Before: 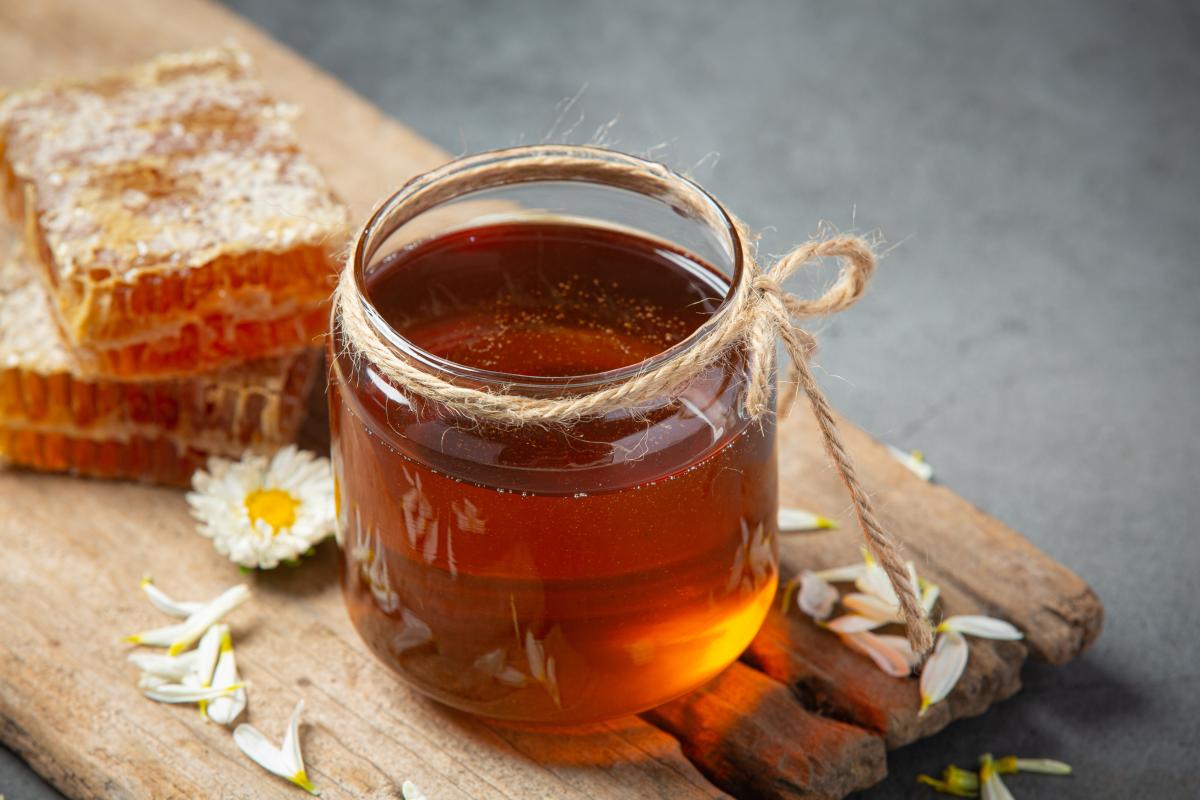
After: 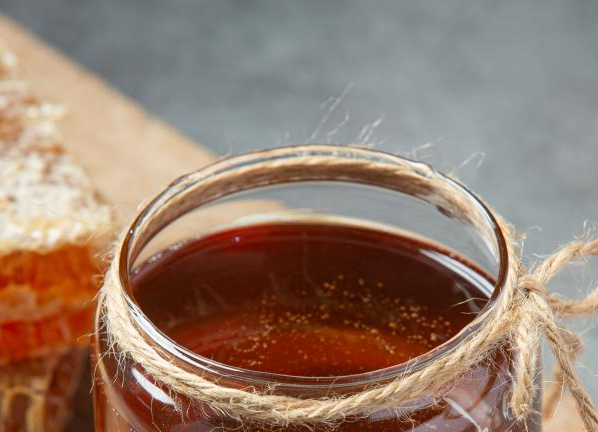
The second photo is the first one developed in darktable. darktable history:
crop: left 19.665%, right 30.489%, bottom 45.911%
